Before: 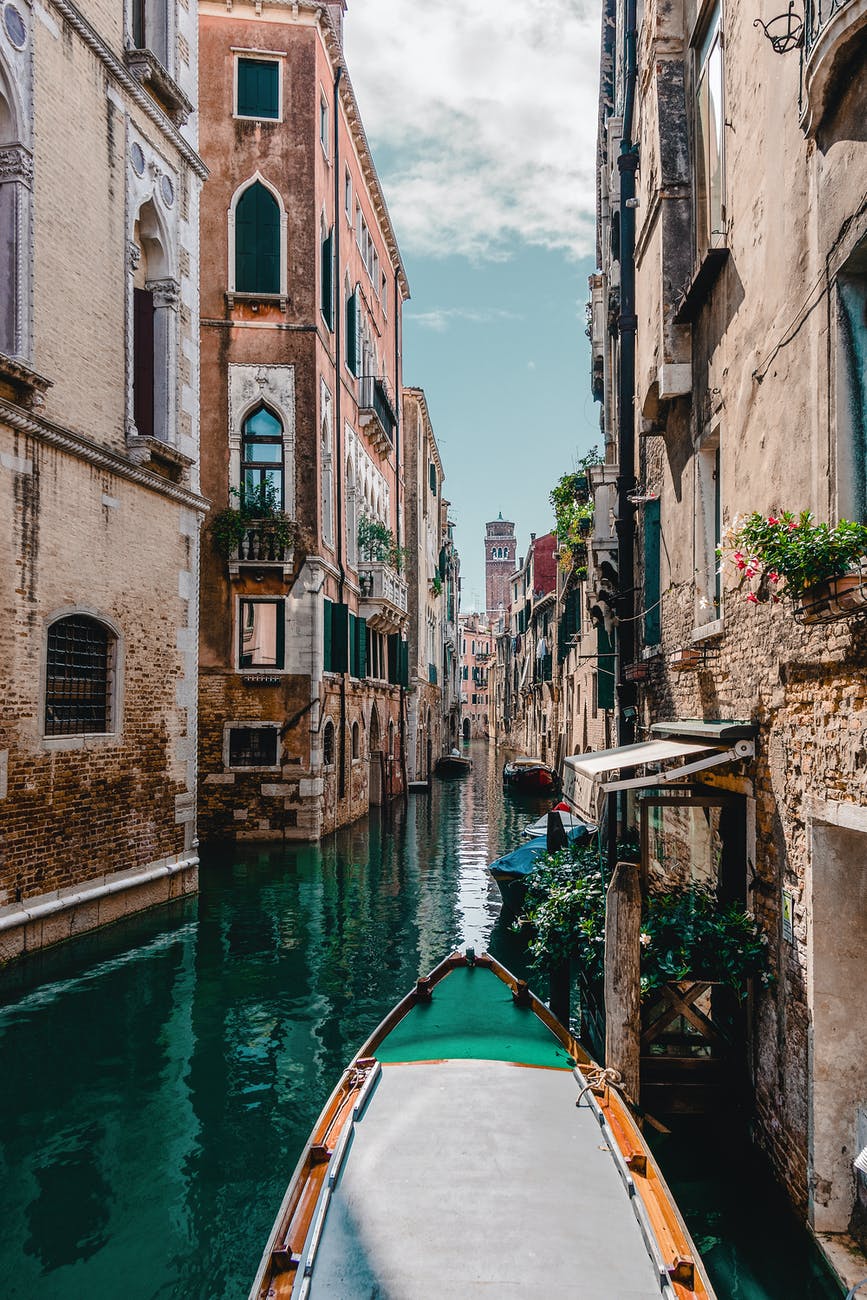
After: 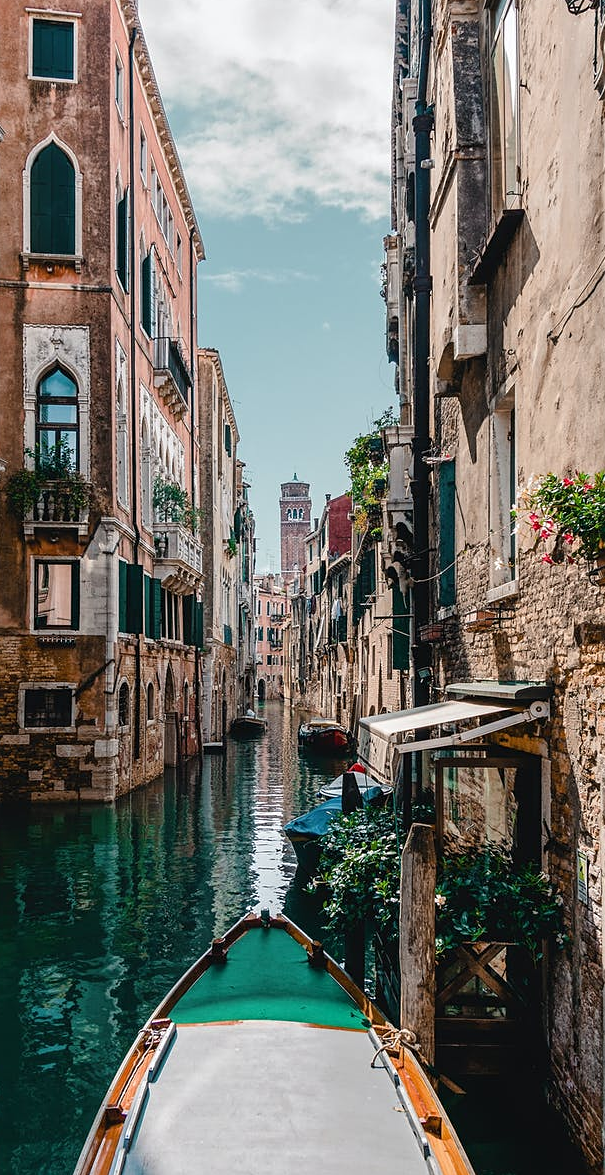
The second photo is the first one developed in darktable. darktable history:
color correction: highlights b* 0.059
sharpen: amount 0.209
crop and rotate: left 23.745%, top 3.049%, right 6.429%, bottom 6.564%
